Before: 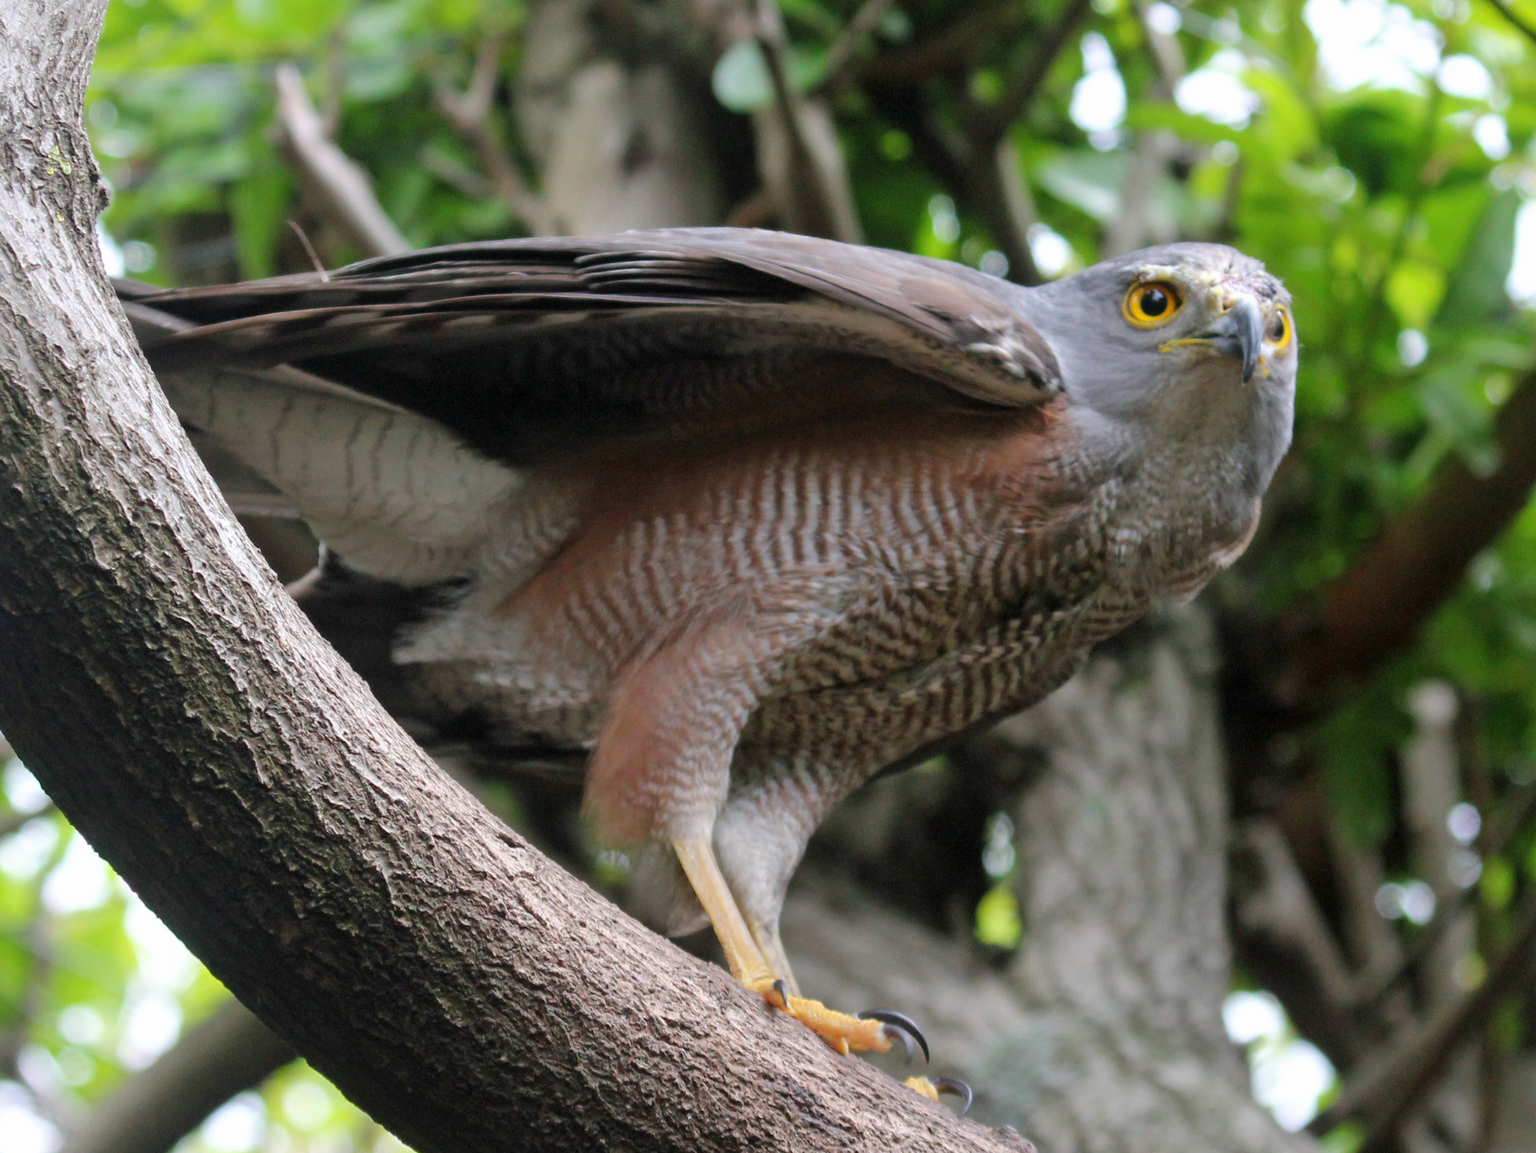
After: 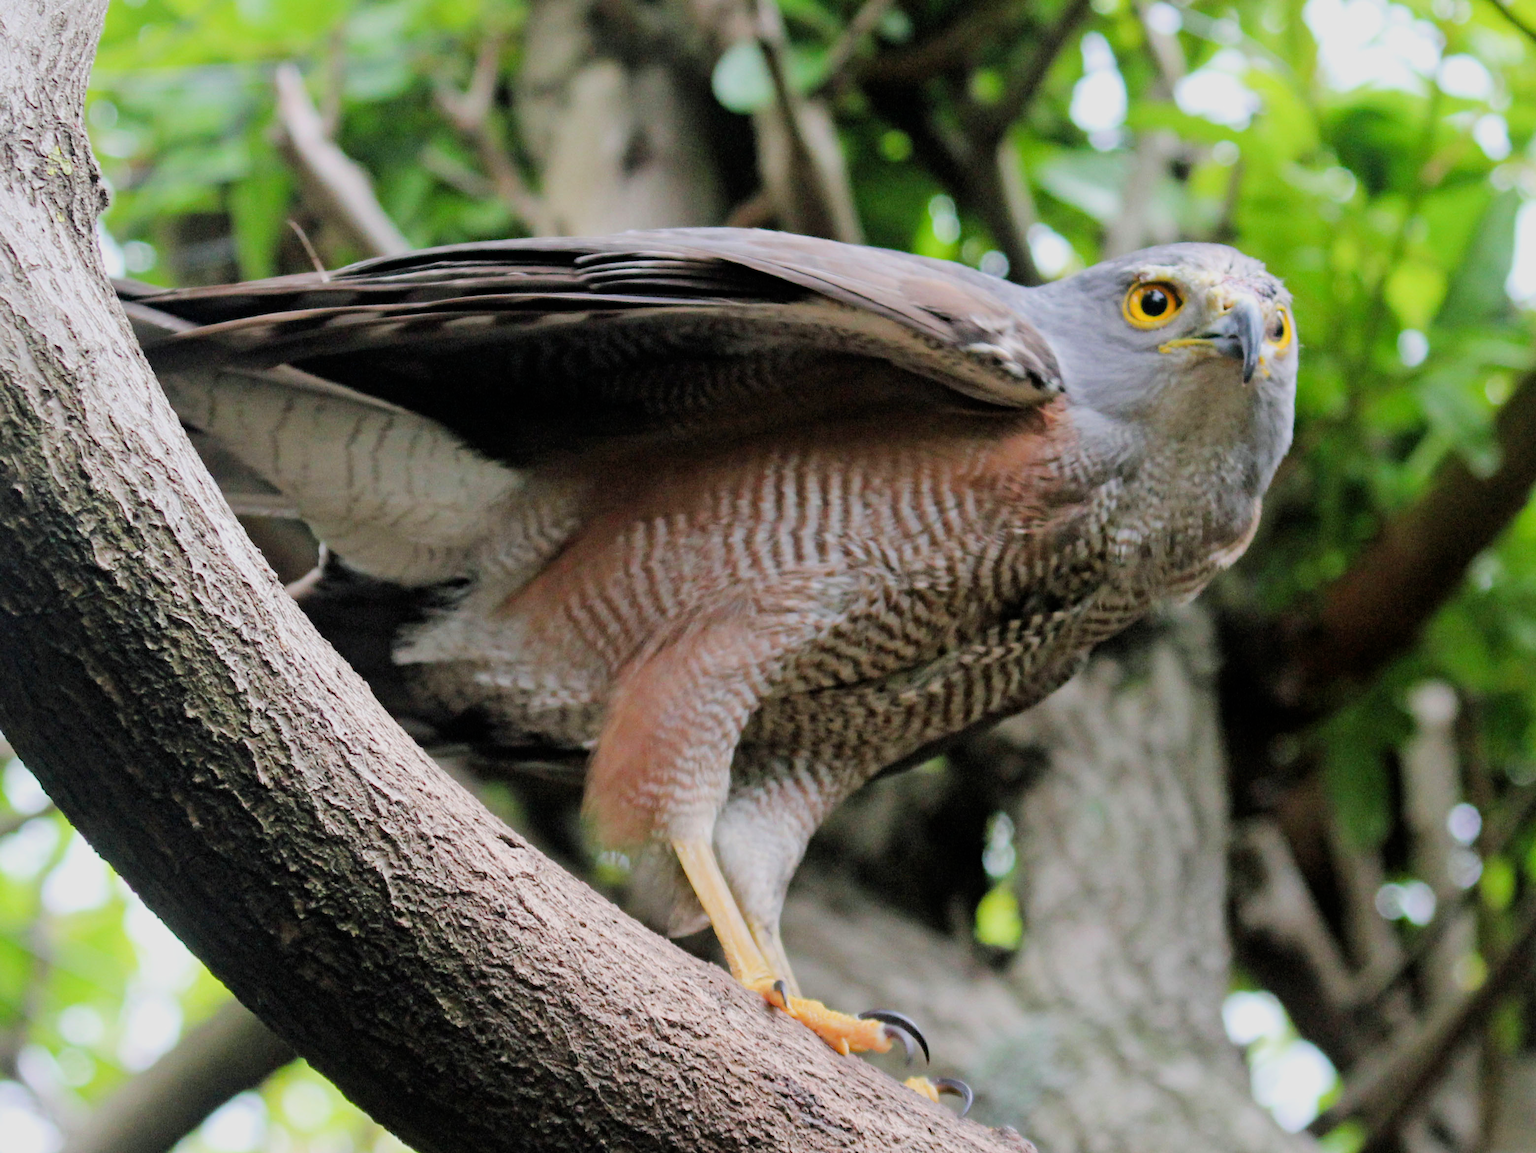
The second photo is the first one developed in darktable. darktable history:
filmic rgb: black relative exposure -7.32 EV, white relative exposure 5.09 EV, hardness 3.2
exposure: exposure 0.722 EV, compensate highlight preservation false
haze removal: compatibility mode true, adaptive false
